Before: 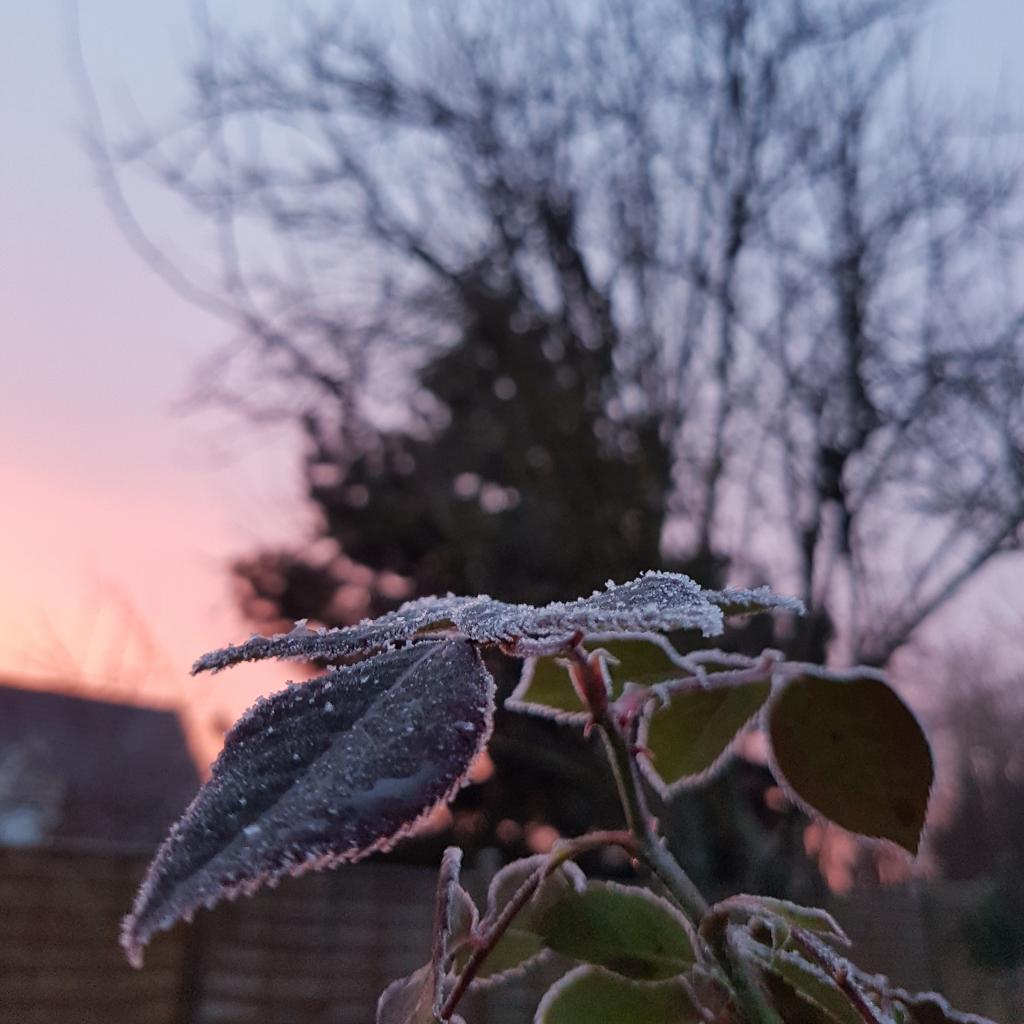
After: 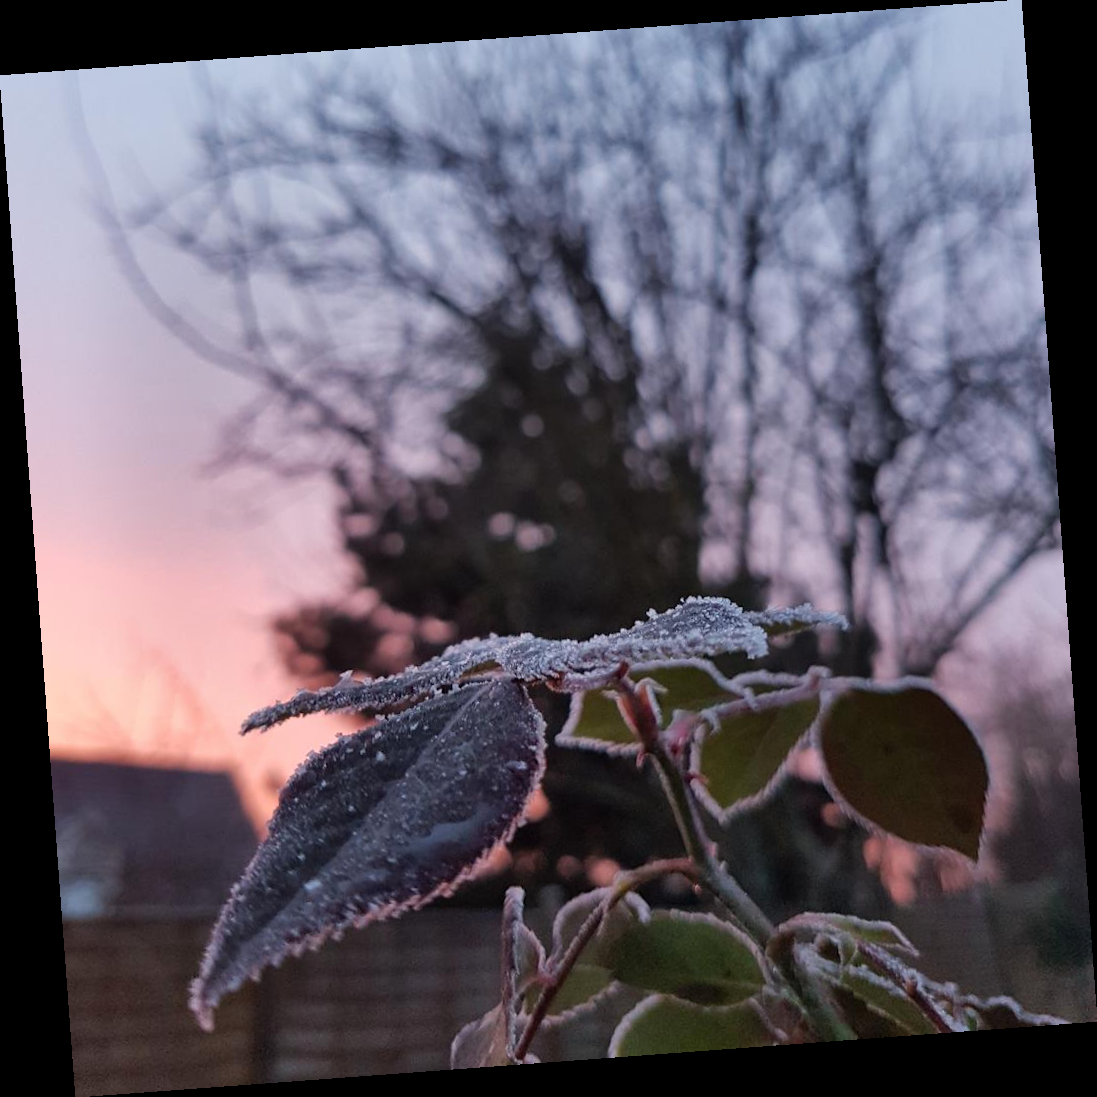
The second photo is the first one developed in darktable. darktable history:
shadows and highlights: shadows 24.5, highlights -78.15, soften with gaussian
rotate and perspective: rotation -4.25°, automatic cropping off
